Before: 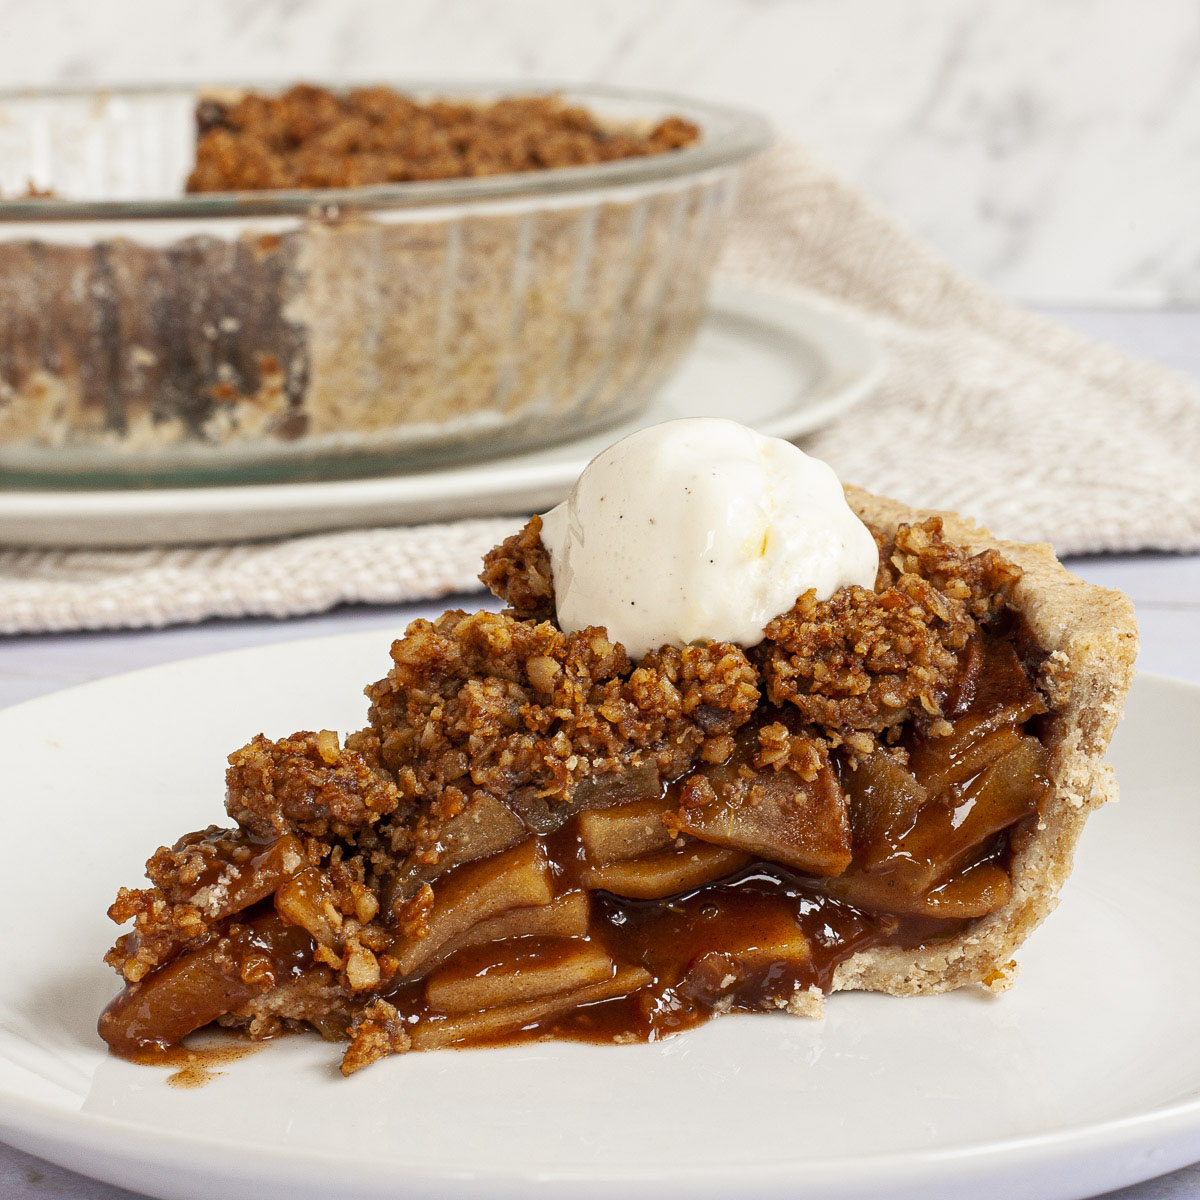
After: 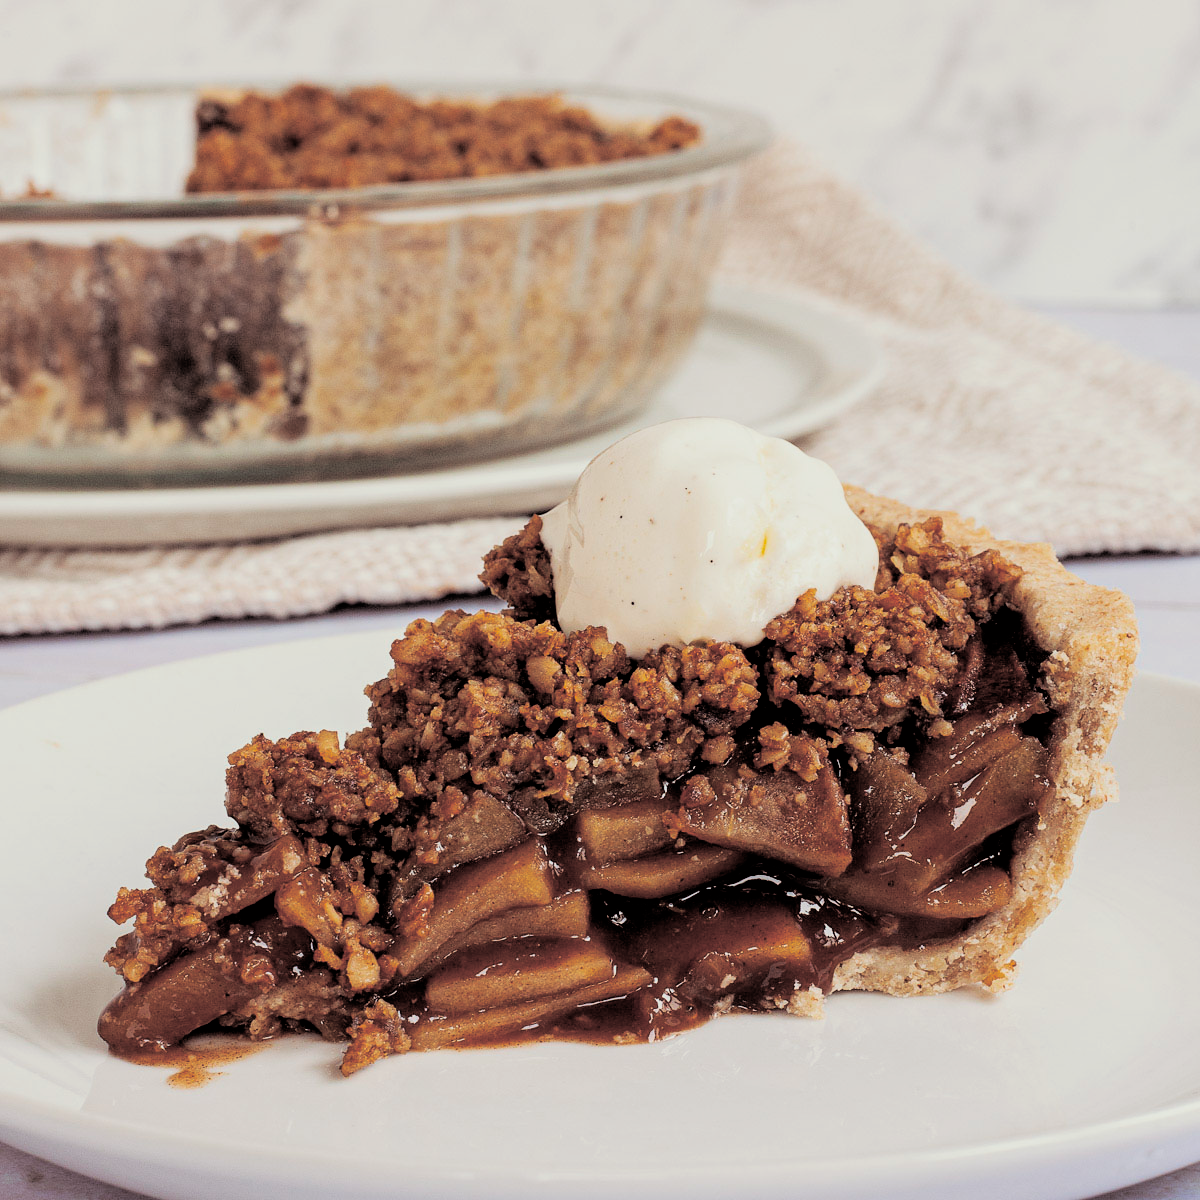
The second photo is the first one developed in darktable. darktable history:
filmic rgb: black relative exposure -3.31 EV, white relative exposure 3.45 EV, hardness 2.36, contrast 1.103
split-toning: shadows › saturation 0.2
